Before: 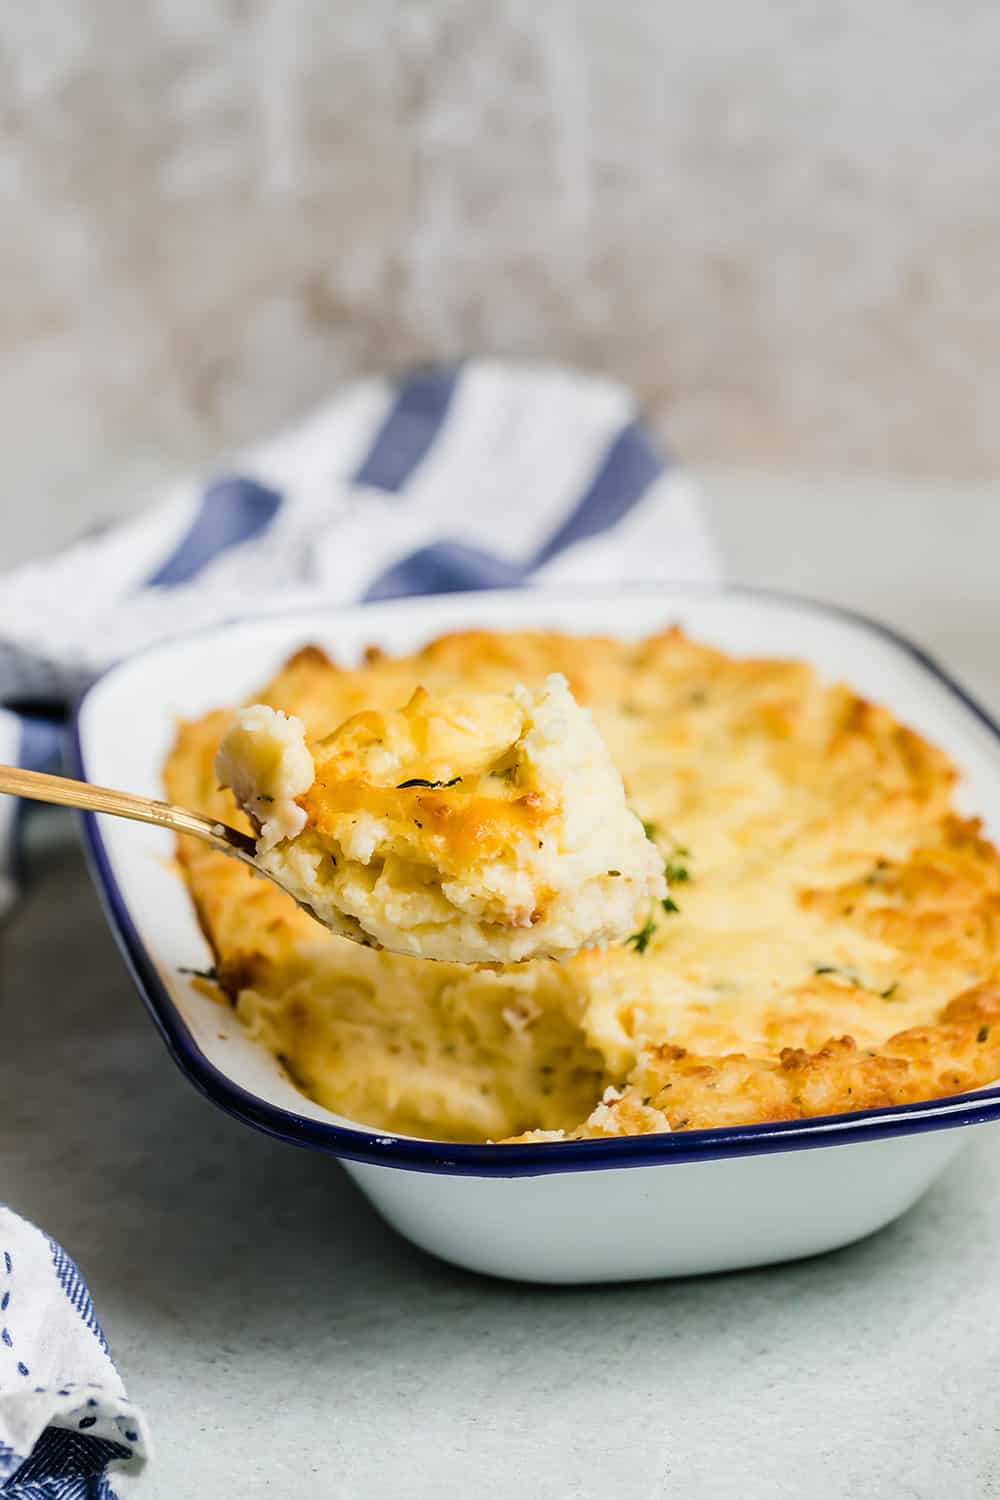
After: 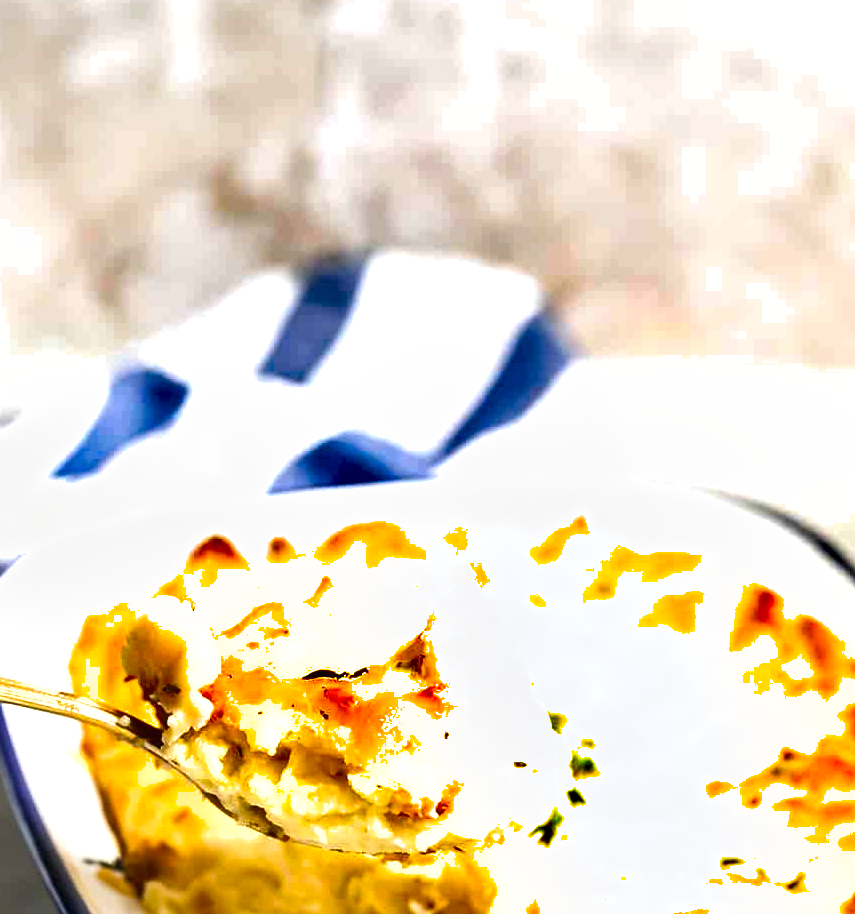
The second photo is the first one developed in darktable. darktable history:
shadows and highlights: highlights color adjustment 89.84%, soften with gaussian
exposure: black level correction 0, exposure 1.001 EV, compensate highlight preservation false
crop and rotate: left 9.46%, top 7.315%, right 4.983%, bottom 31.719%
